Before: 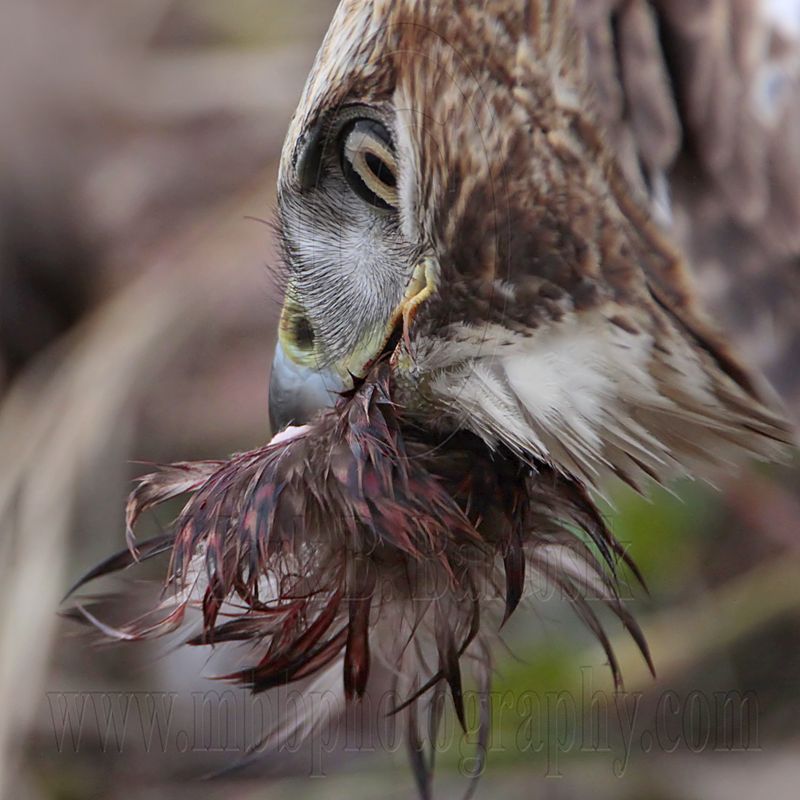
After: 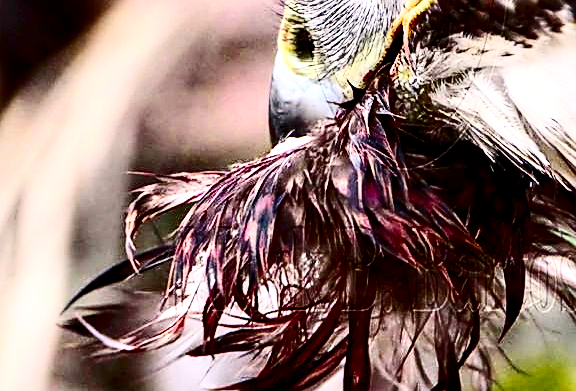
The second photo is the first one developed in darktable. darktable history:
sharpen: on, module defaults
exposure: compensate exposure bias true, compensate highlight preservation false
color correction: highlights a* 3.43, highlights b* 1.94, saturation 1.15
contrast brightness saturation: contrast 0.511, saturation -0.105
base curve: curves: ch0 [(0, 0) (0.028, 0.03) (0.121, 0.232) (0.46, 0.748) (0.859, 0.968) (1, 1)], preserve colors none
local contrast: detail 135%, midtone range 0.748
crop: top 36.2%, right 27.919%, bottom 14.89%
color balance rgb: perceptual saturation grading › global saturation 28.653%, perceptual saturation grading › mid-tones 12.09%, perceptual saturation grading › shadows 9.57%
